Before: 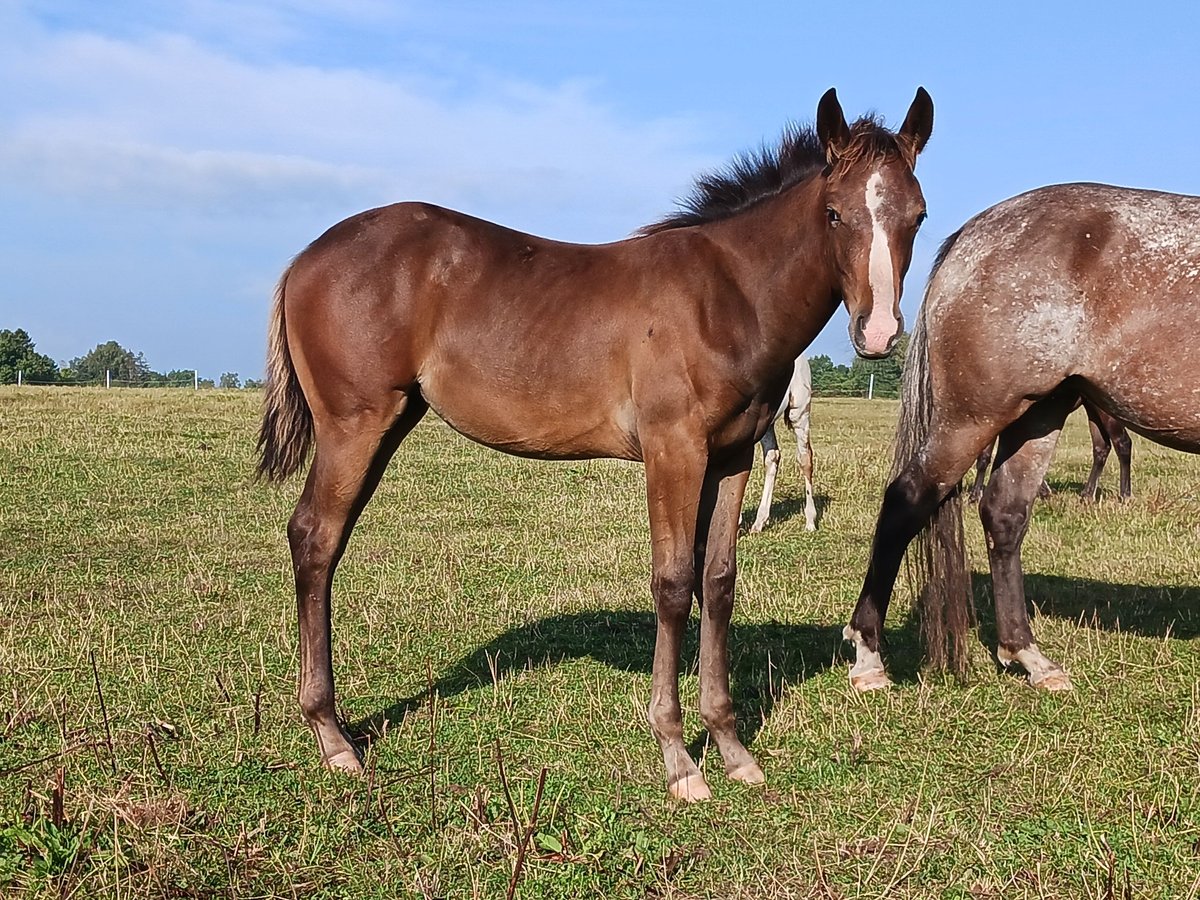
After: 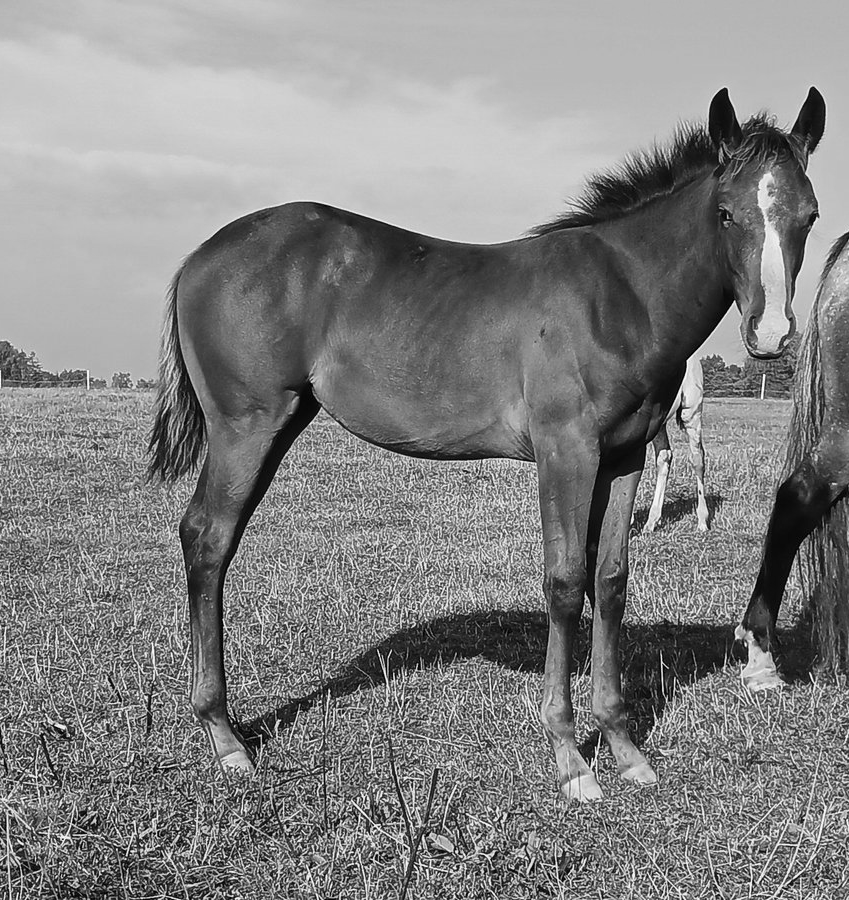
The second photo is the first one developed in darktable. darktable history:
crop and rotate: left 9.061%, right 20.142%
monochrome: size 1
